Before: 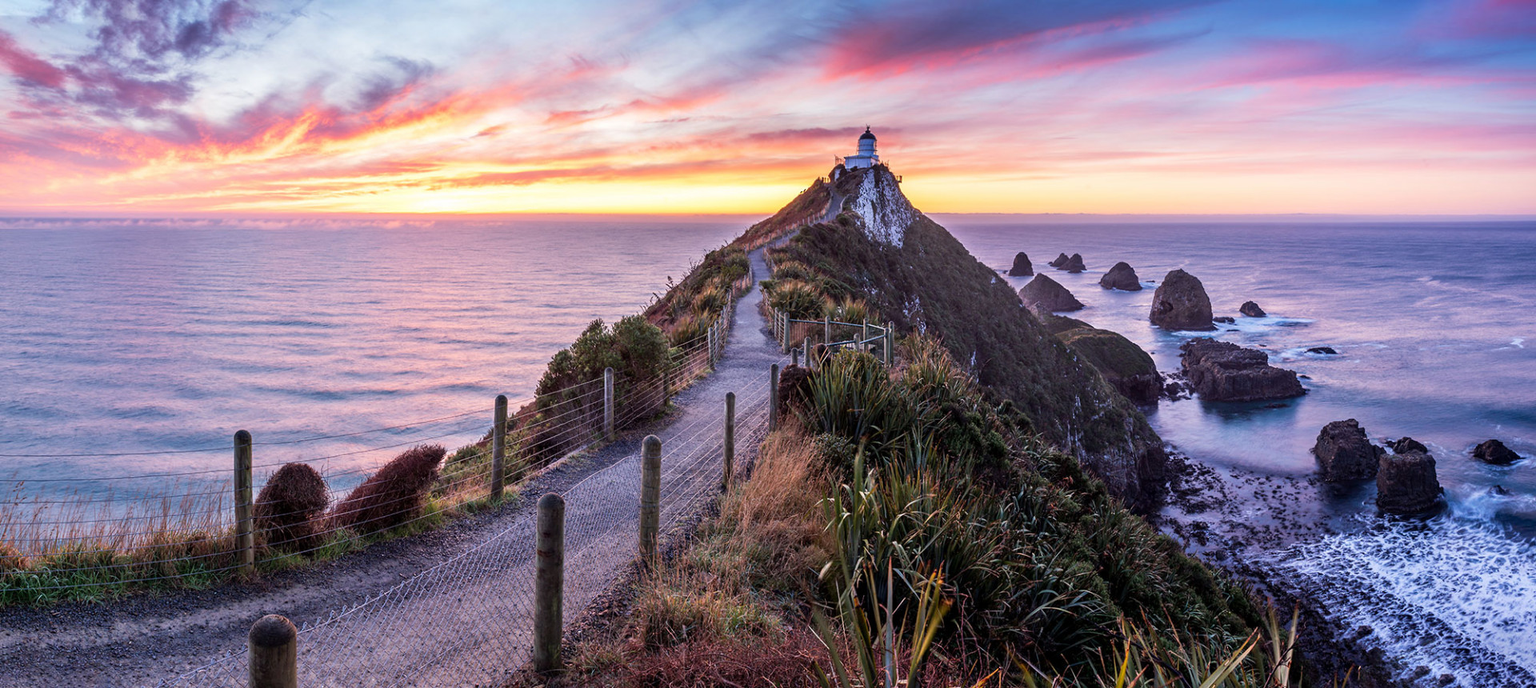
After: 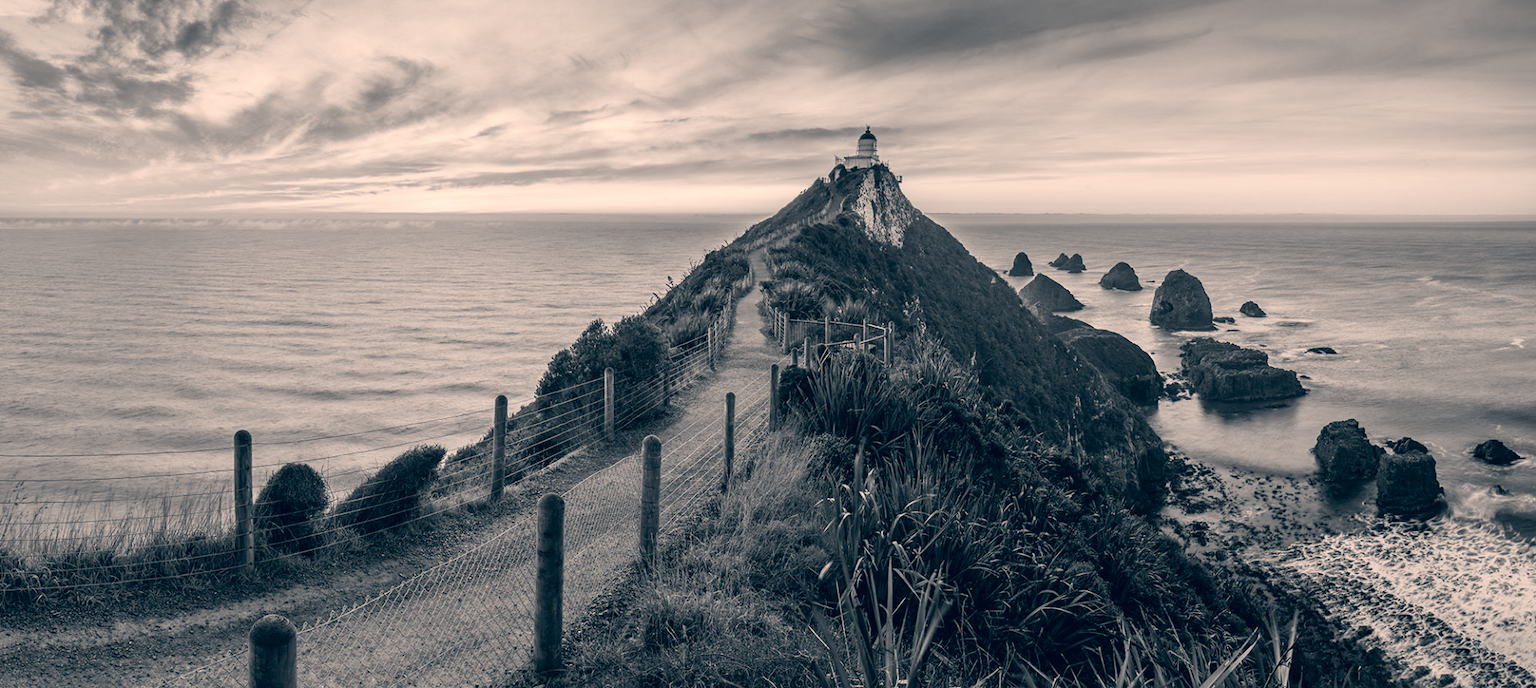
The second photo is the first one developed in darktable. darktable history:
color calibration: output gray [0.28, 0.41, 0.31, 0], gray › normalize channels true, illuminant same as pipeline (D50), adaptation XYZ, x 0.346, y 0.359, gamut compression 0
color correction: highlights a* 10.32, highlights b* 14.66, shadows a* -9.59, shadows b* -15.02
